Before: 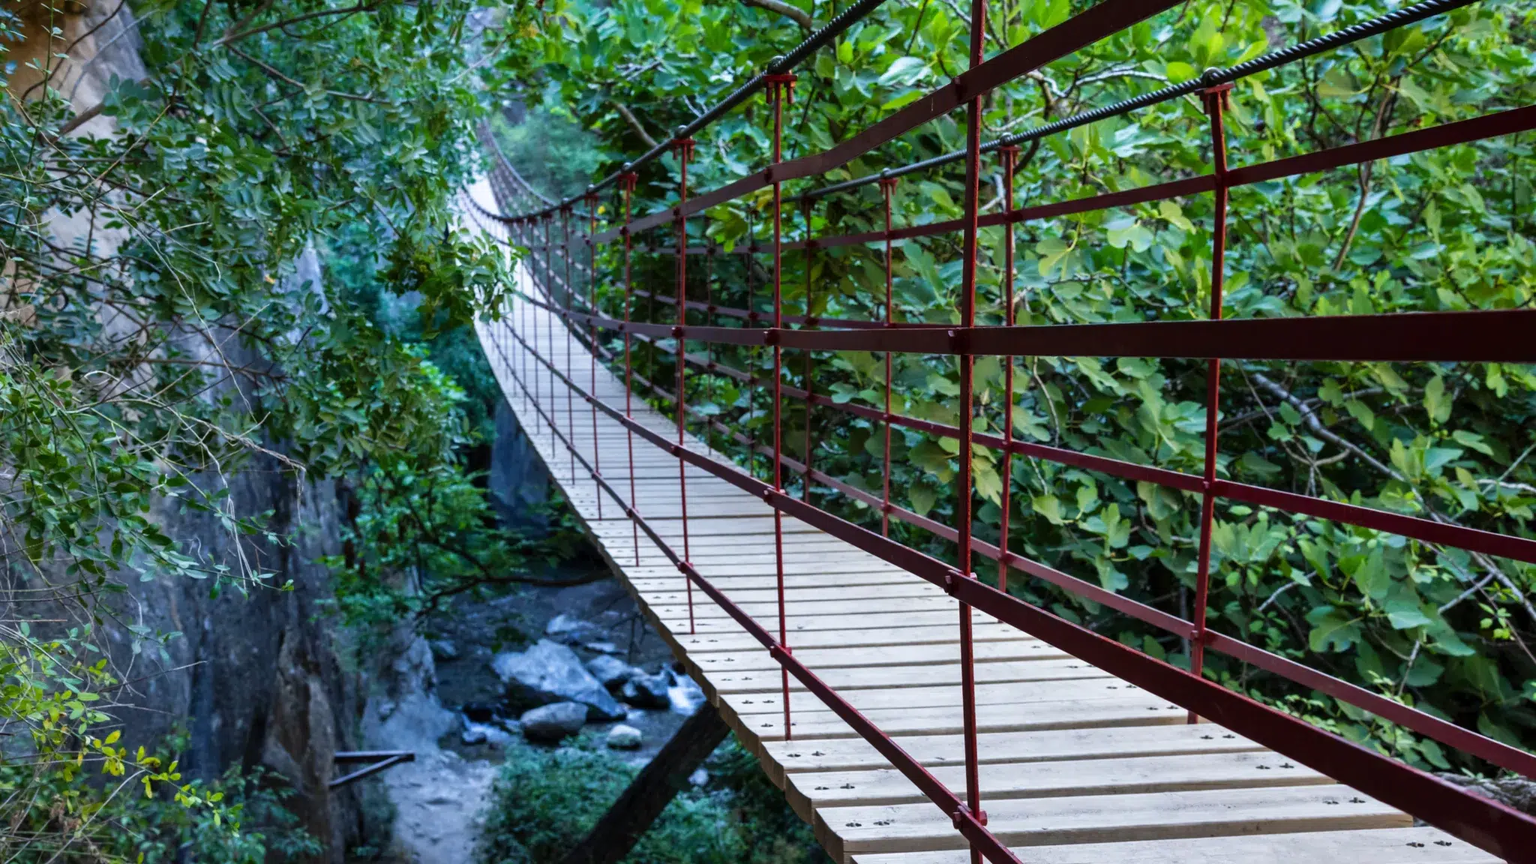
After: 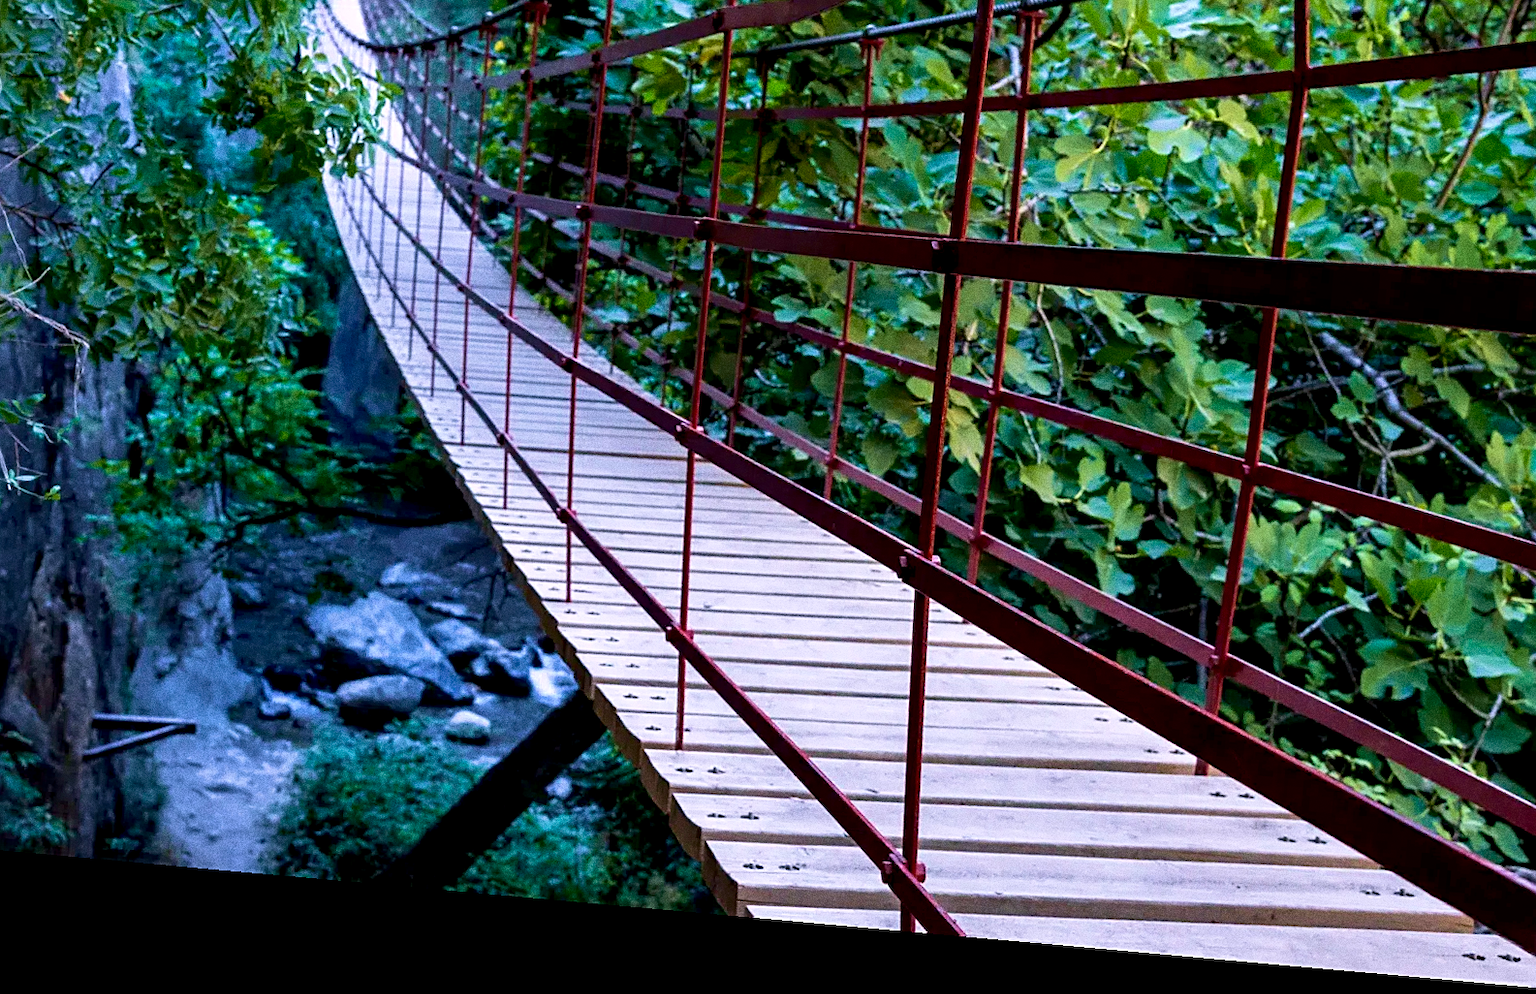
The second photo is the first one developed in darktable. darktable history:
crop: left 16.871%, top 22.857%, right 9.116%
velvia: strength 45%
grain: coarseness 0.09 ISO, strength 40%
sharpen: on, module defaults
rotate and perspective: rotation 5.12°, automatic cropping off
white balance: red 1.05, blue 1.072
exposure: black level correction 0.01, exposure 0.014 EV, compensate highlight preservation false
